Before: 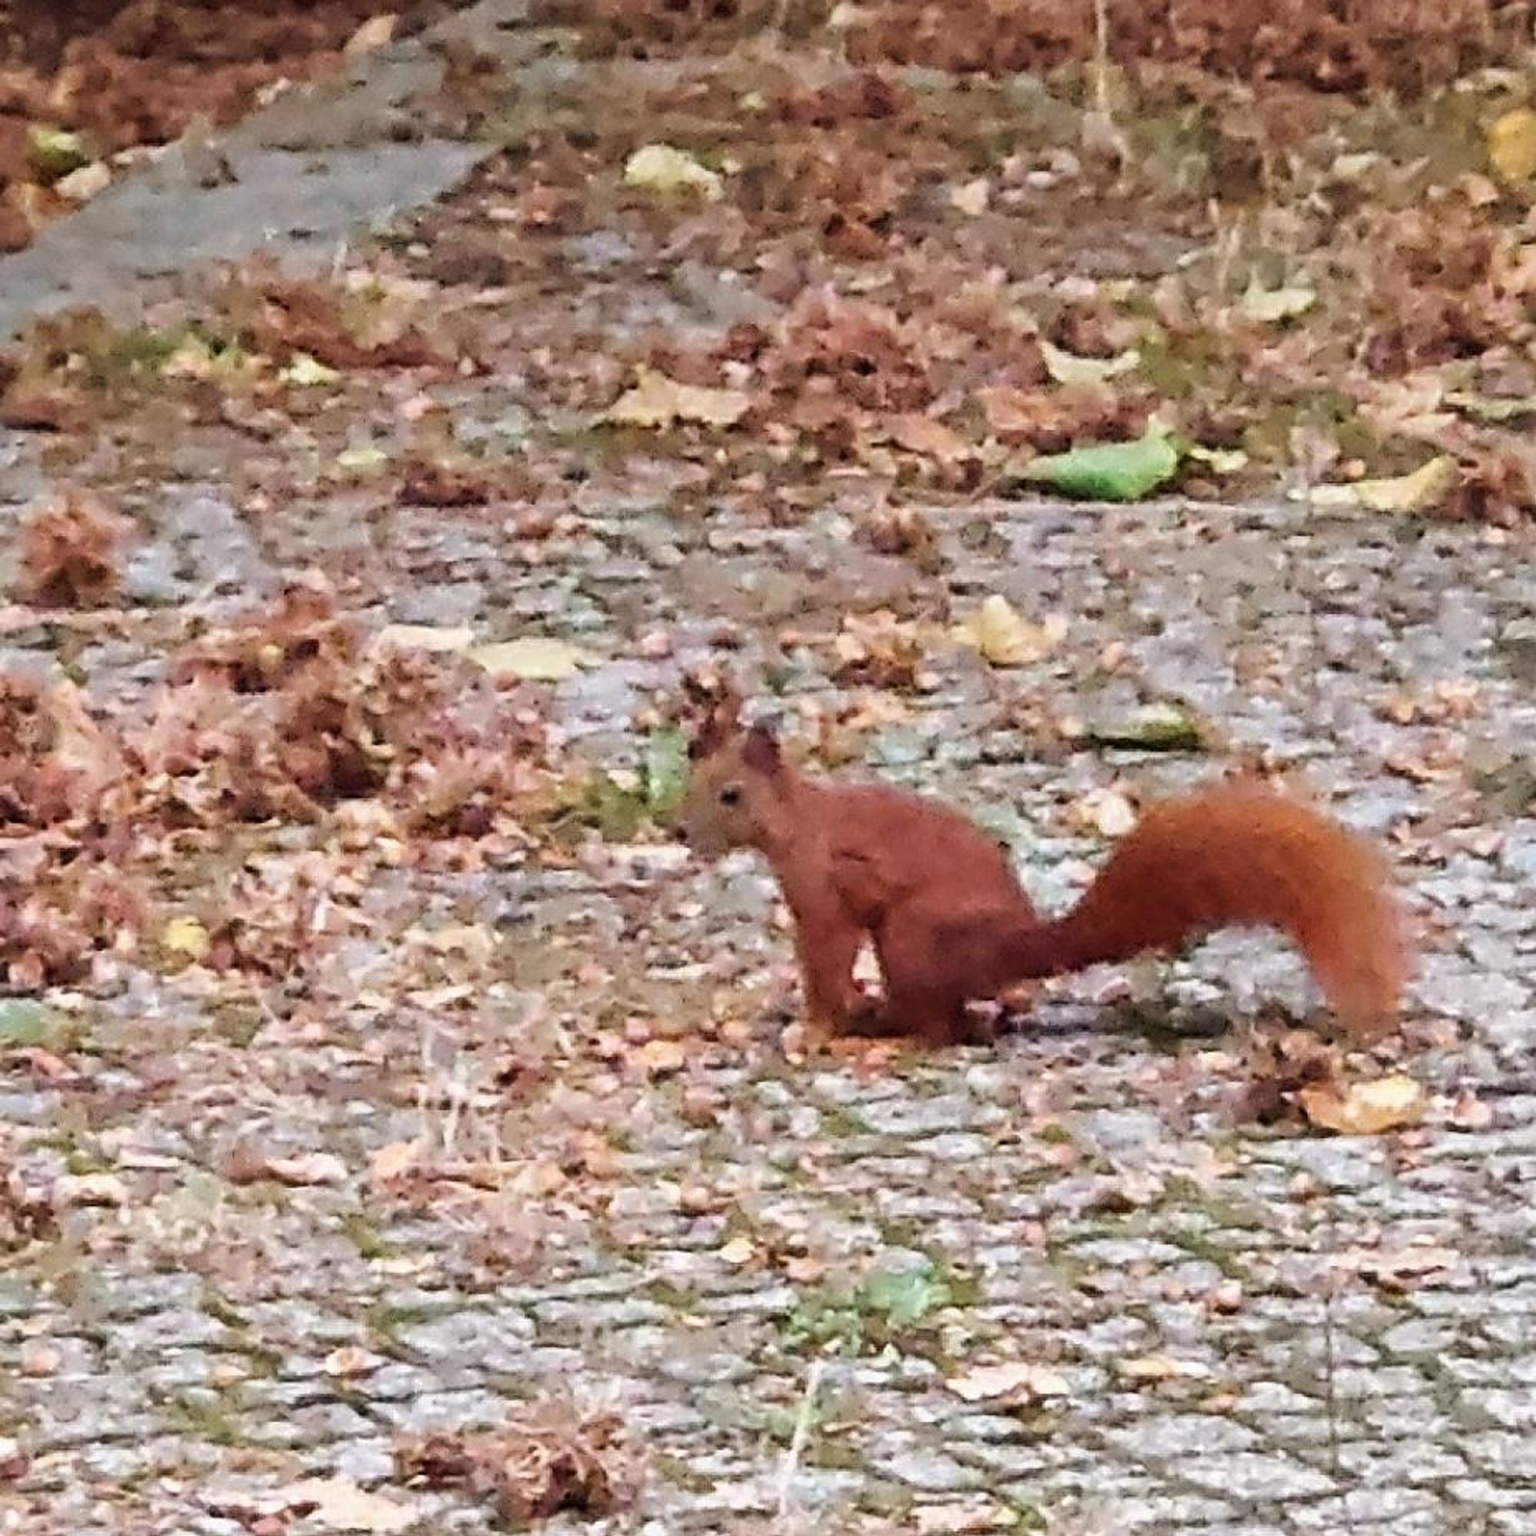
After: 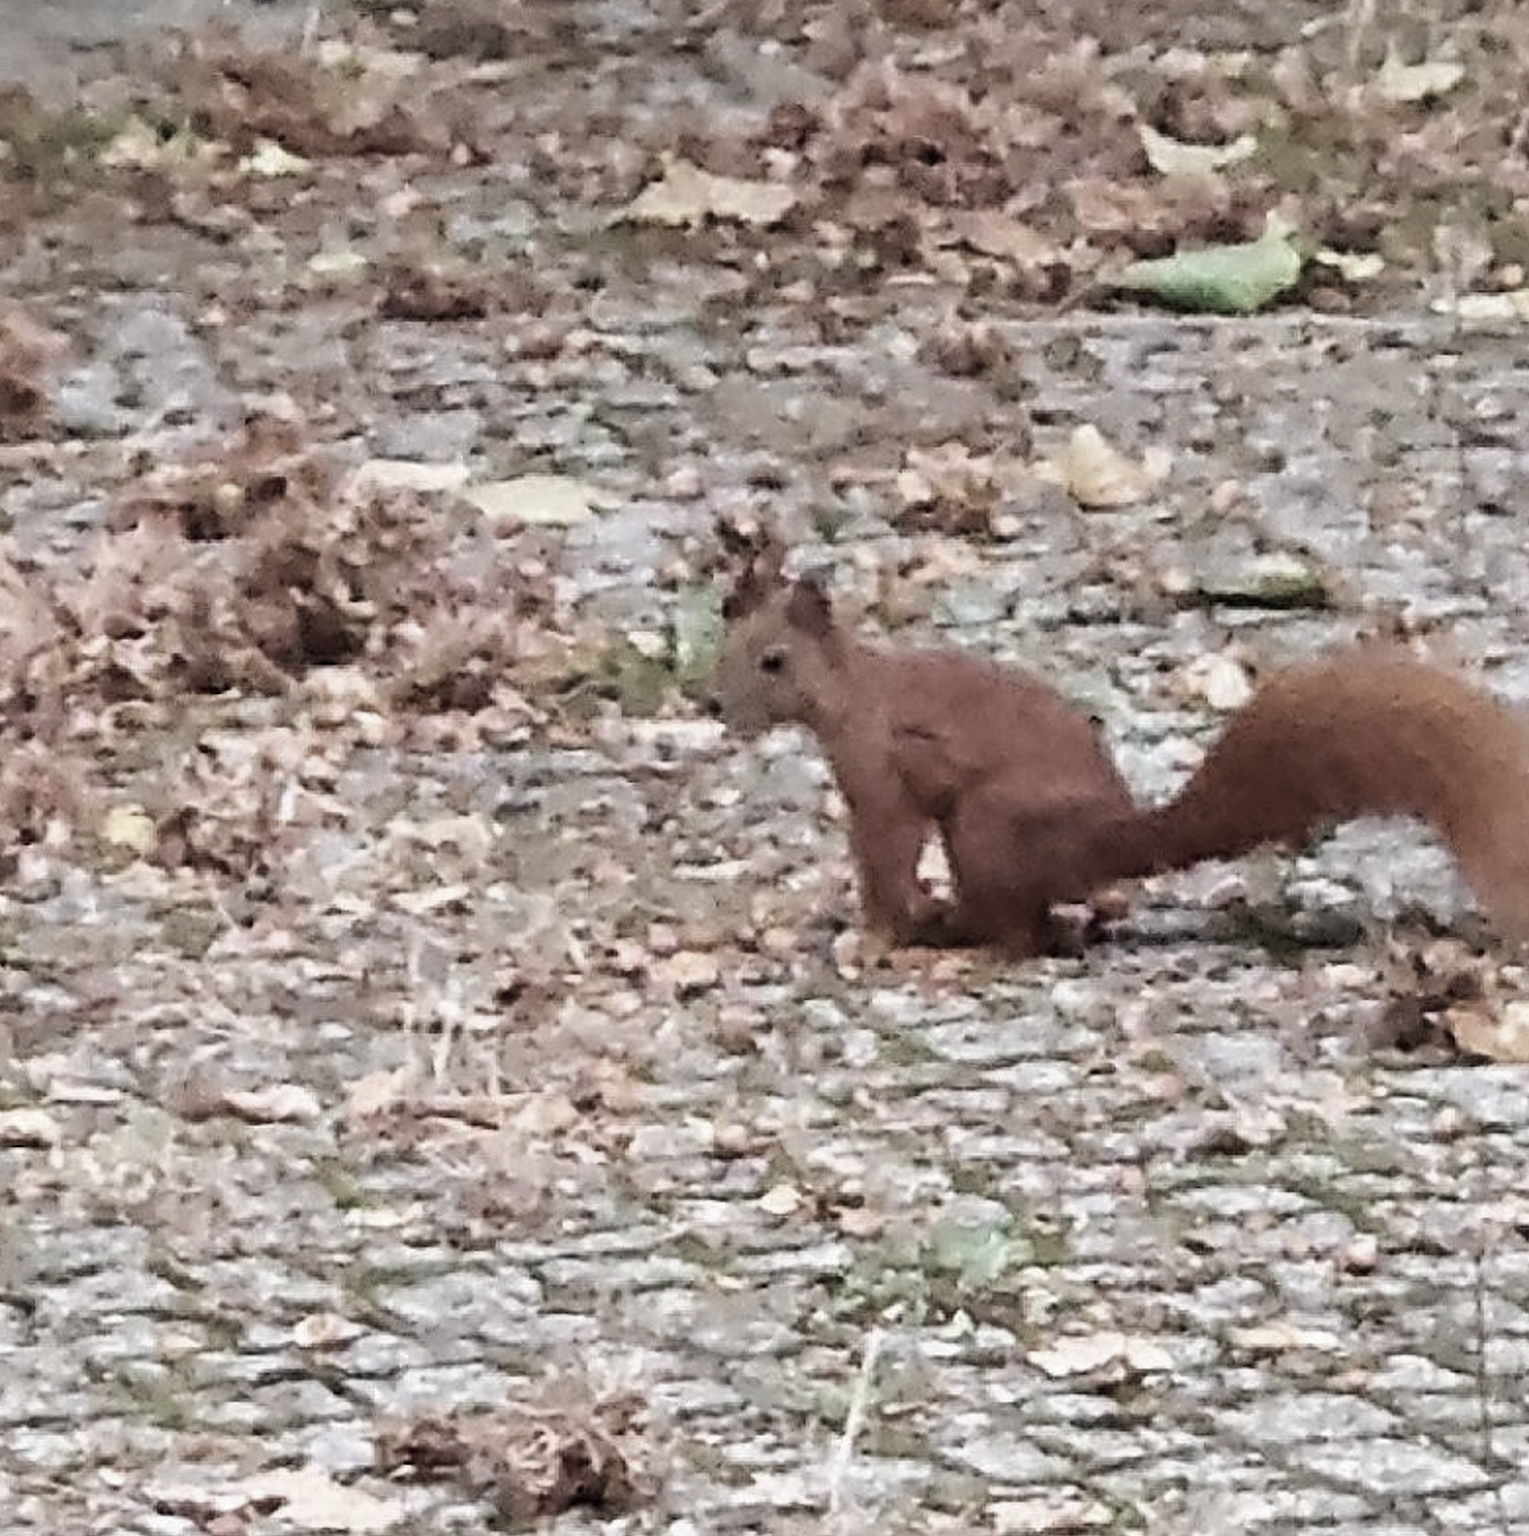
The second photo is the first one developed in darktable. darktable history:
color correction: highlights b* 0.025, saturation 0.355
crop and rotate: left 5.004%, top 15.371%, right 10.705%
velvia: on, module defaults
